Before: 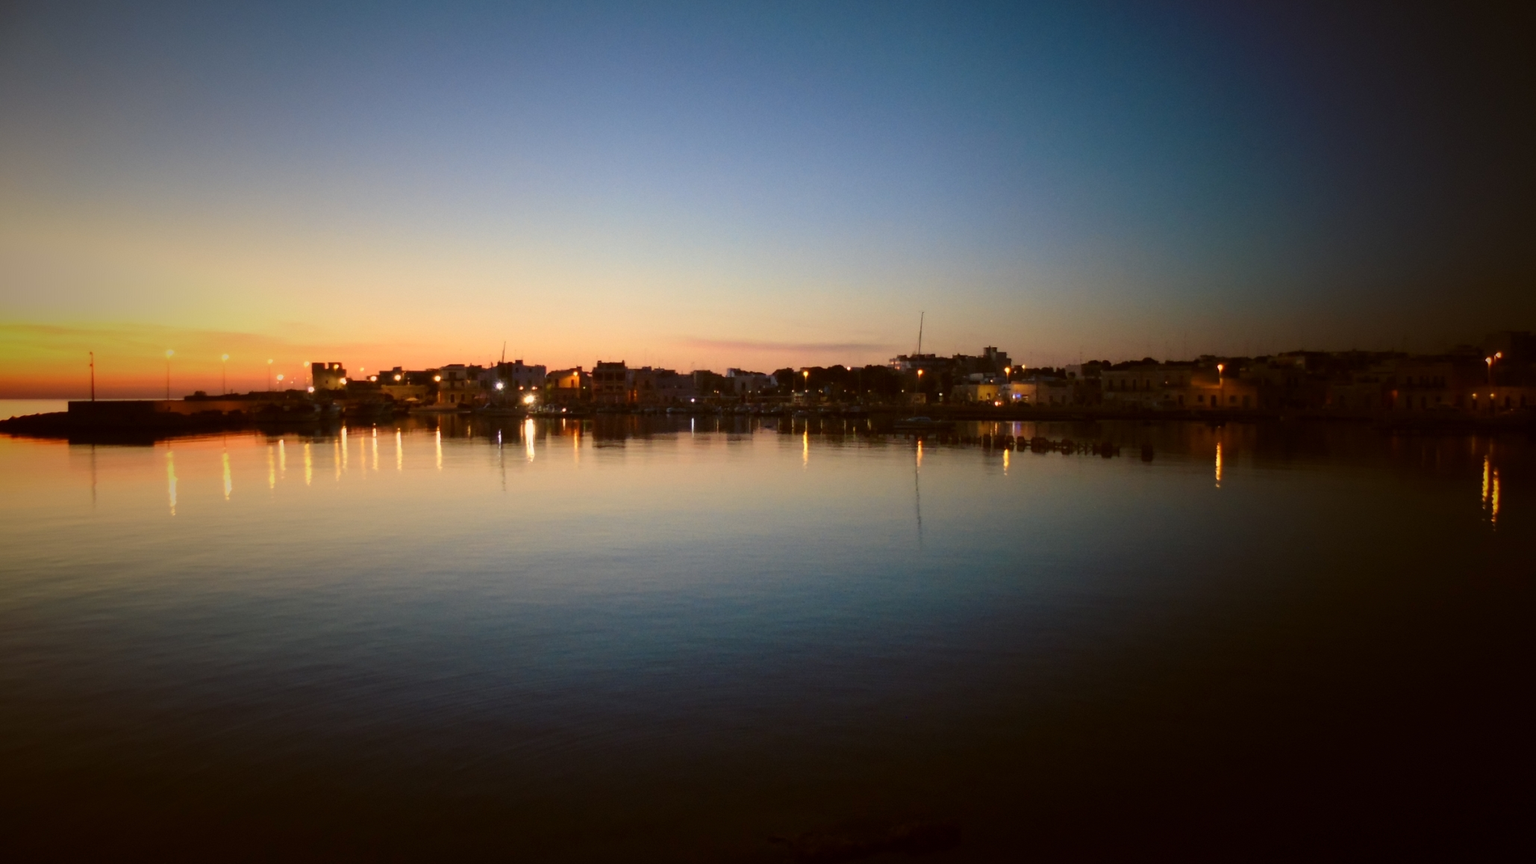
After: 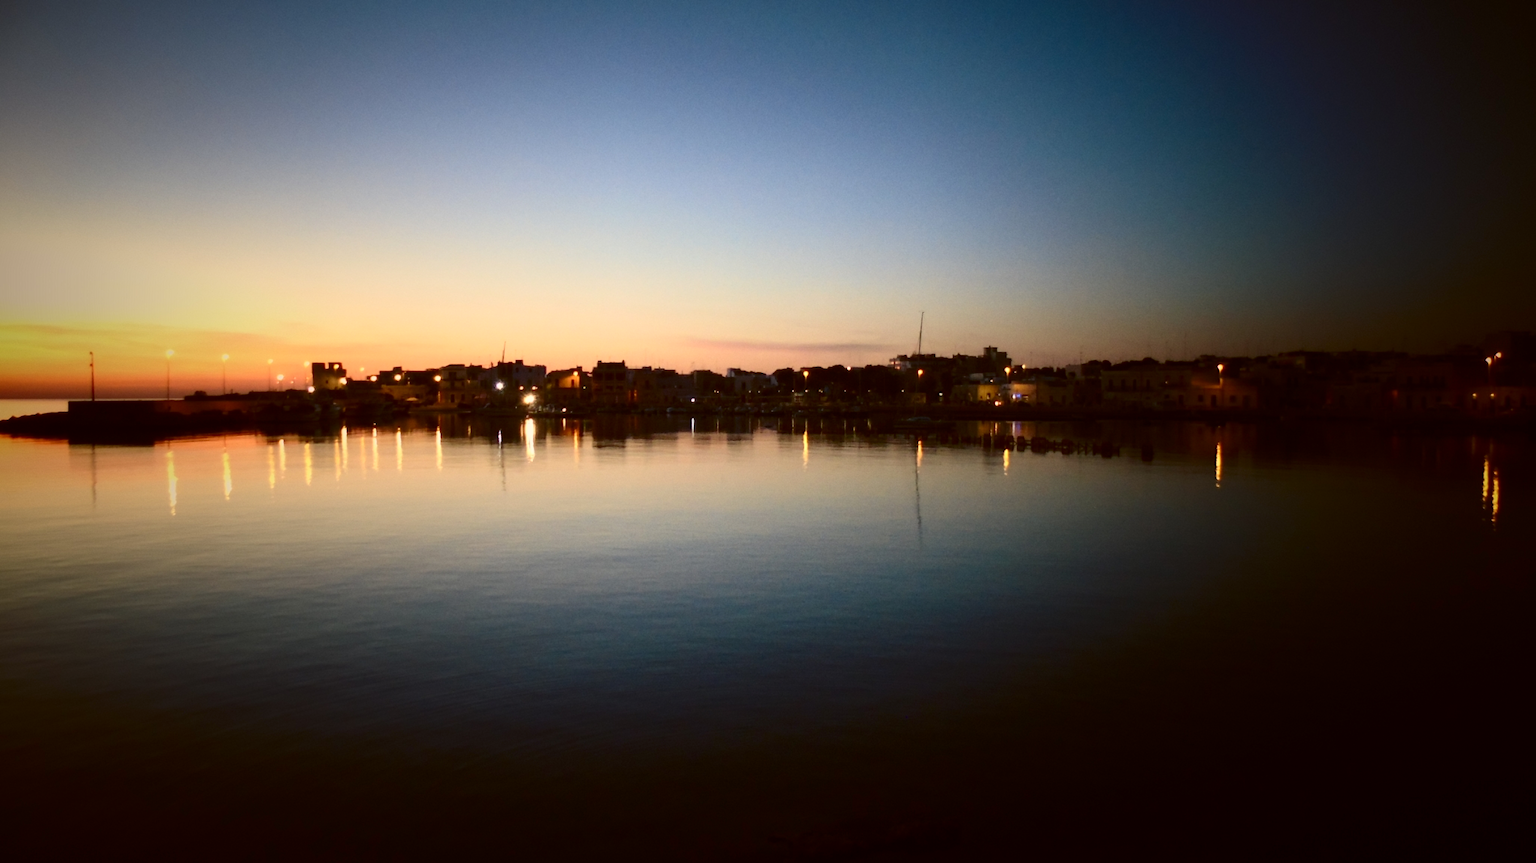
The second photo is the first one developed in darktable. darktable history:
contrast brightness saturation: contrast 0.22
tone equalizer: on, module defaults
